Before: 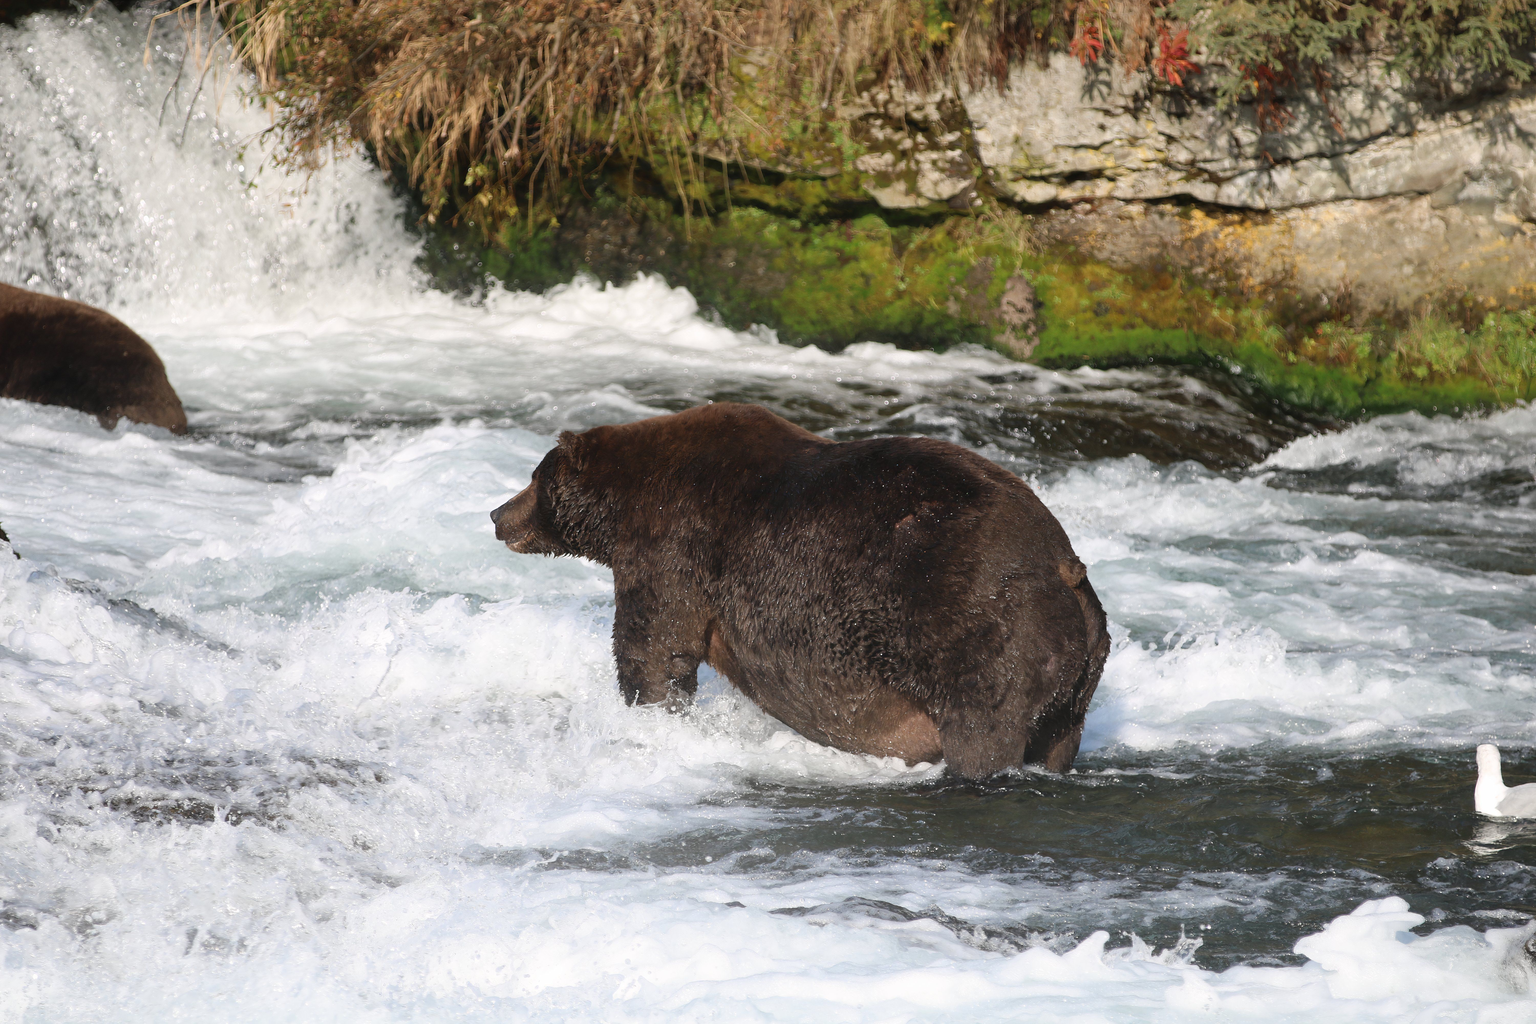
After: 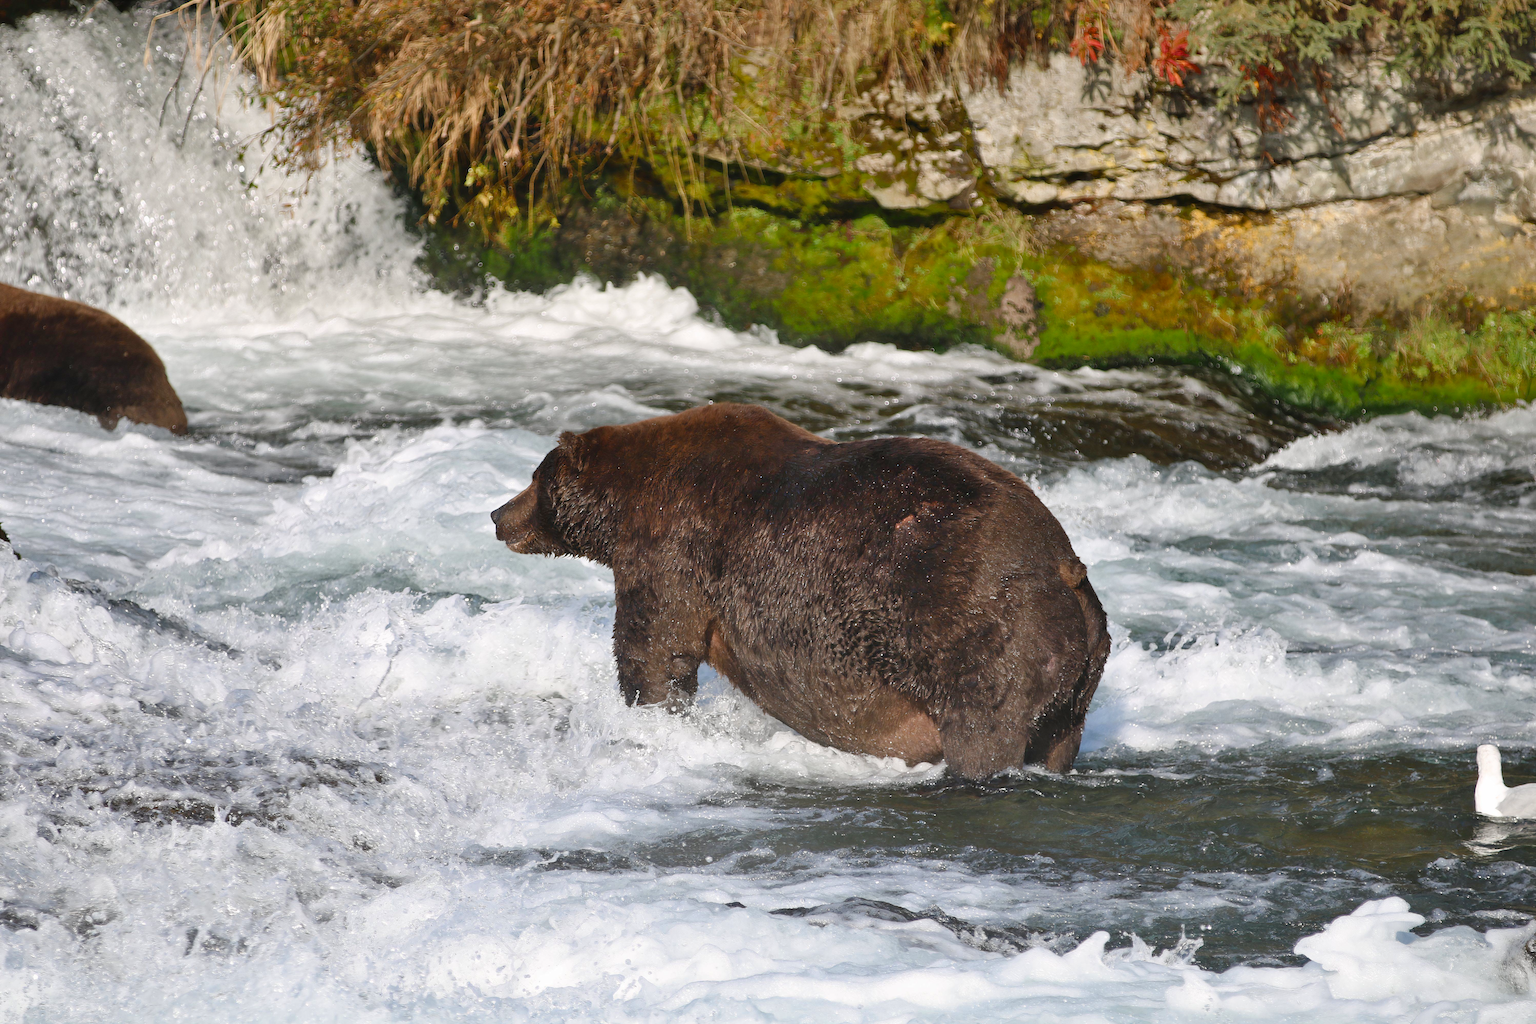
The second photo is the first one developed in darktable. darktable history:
color balance rgb: perceptual saturation grading › global saturation 20%, perceptual saturation grading › highlights -25.6%, perceptual saturation grading › shadows 25.799%
shadows and highlights: low approximation 0.01, soften with gaussian
color zones: curves: ch0 [(0, 0.5) (0.143, 0.5) (0.286, 0.5) (0.429, 0.5) (0.62, 0.489) (0.714, 0.445) (0.844, 0.496) (1, 0.5)]; ch1 [(0, 0.5) (0.143, 0.5) (0.286, 0.5) (0.429, 0.5) (0.571, 0.5) (0.714, 0.523) (0.857, 0.5) (1, 0.5)]
